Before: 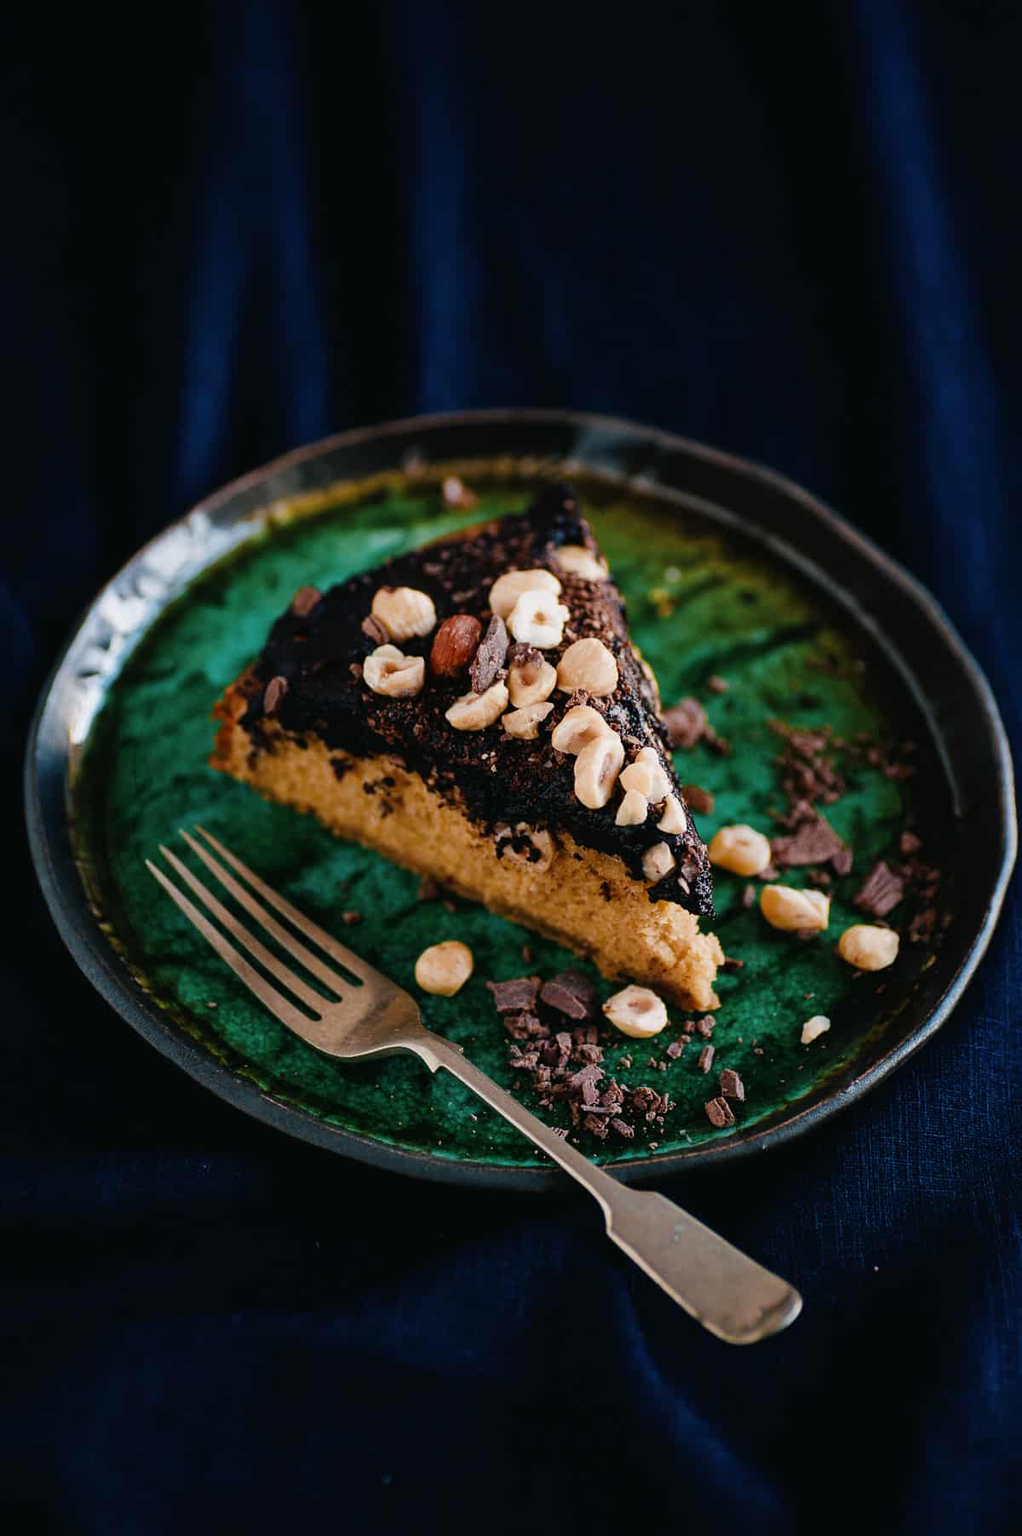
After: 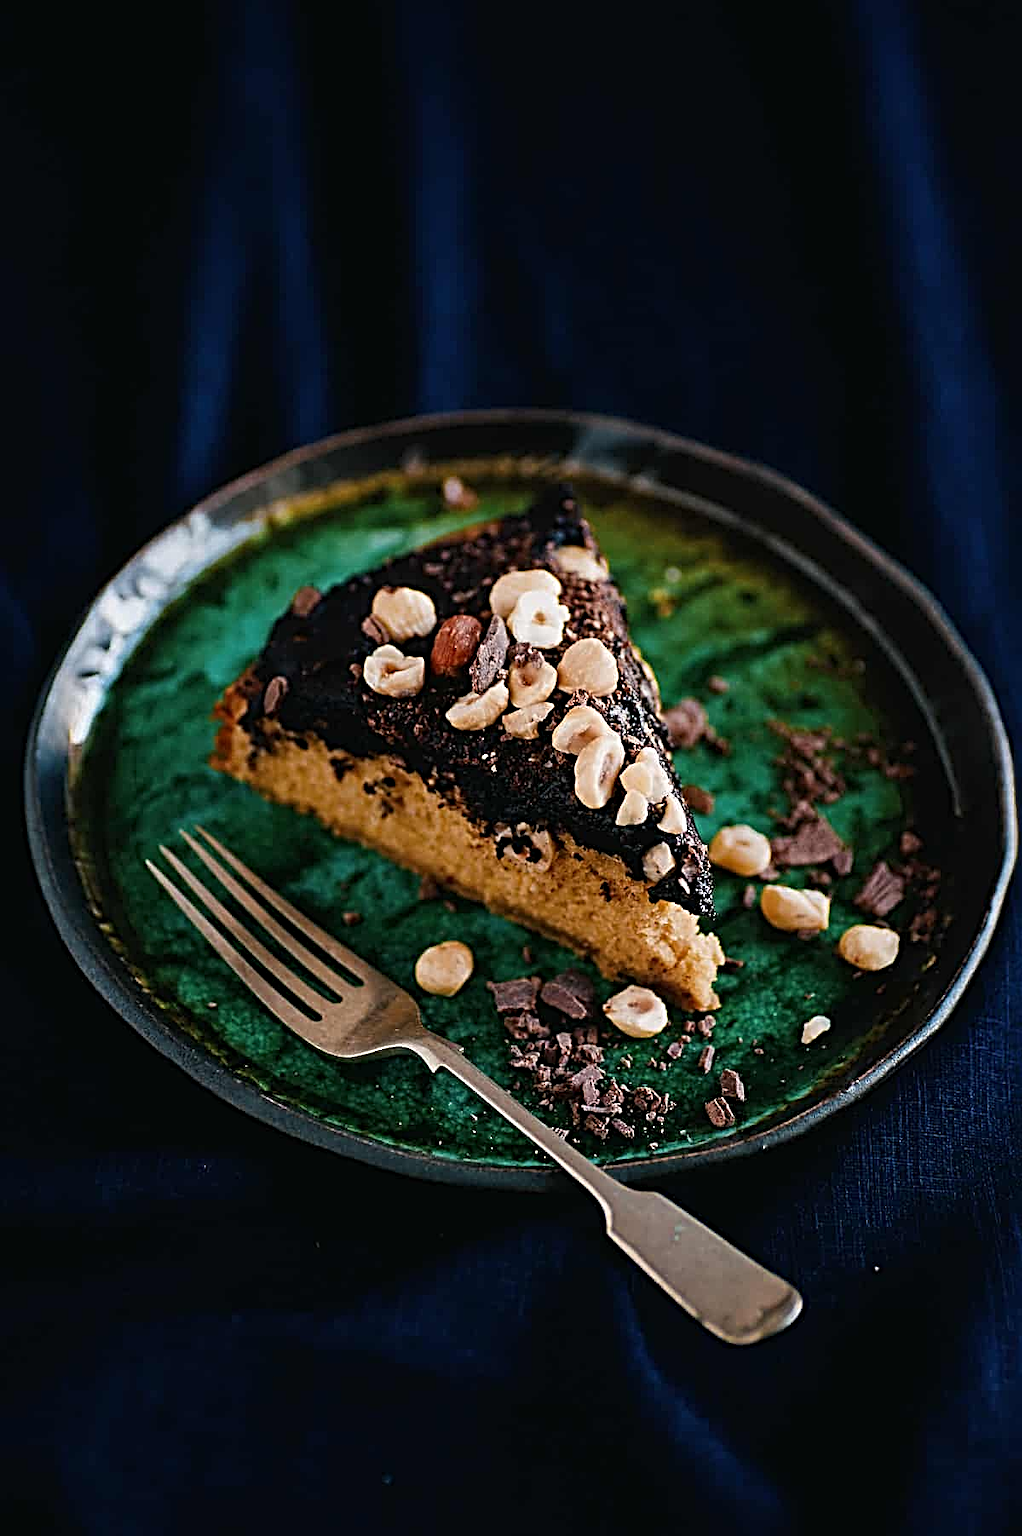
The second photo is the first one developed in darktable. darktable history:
sharpen: radius 3.665, amount 0.941
